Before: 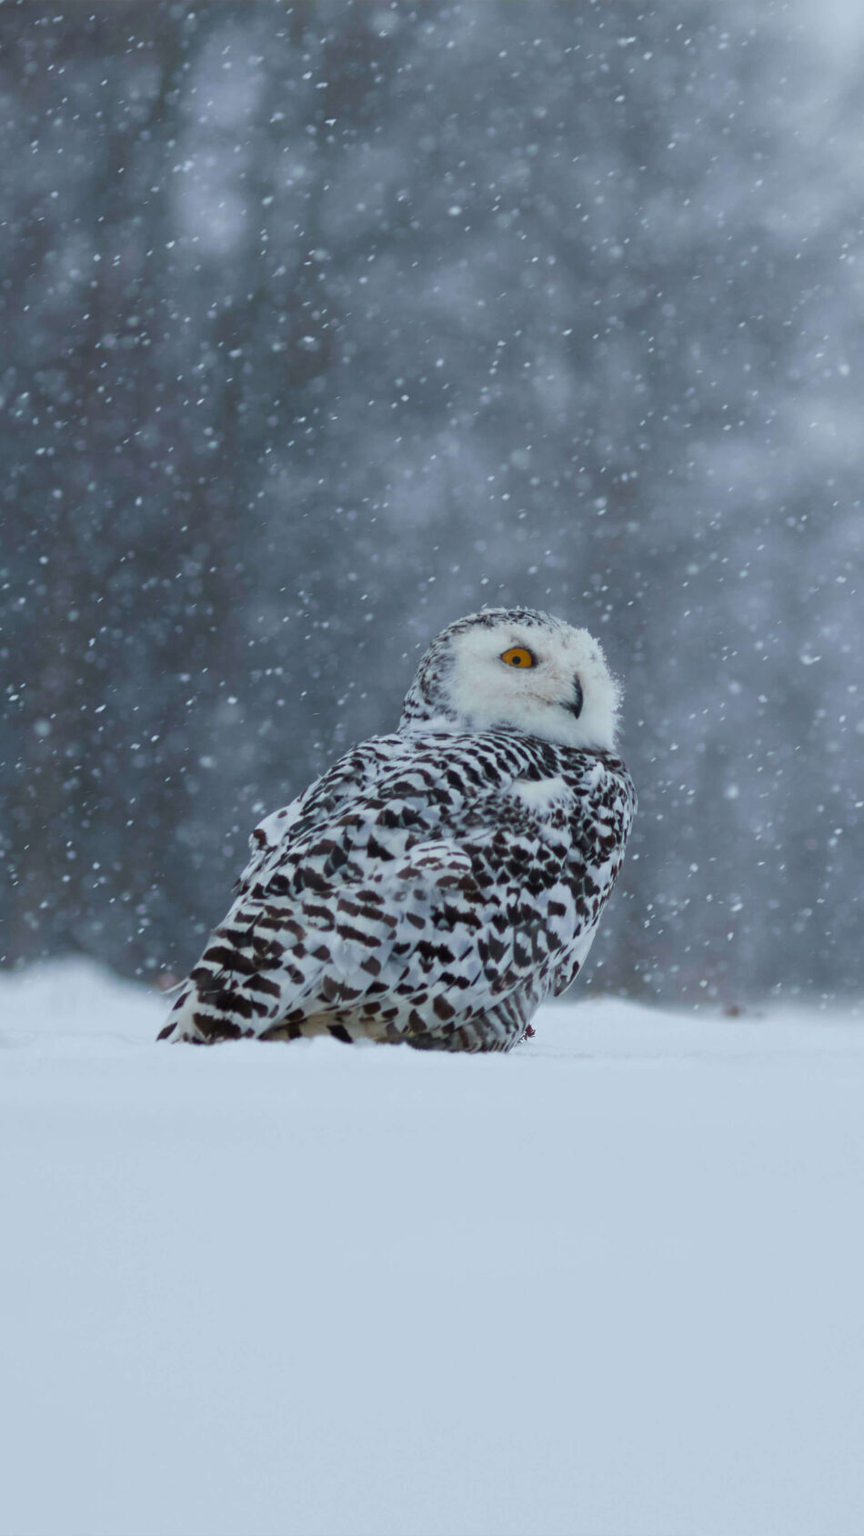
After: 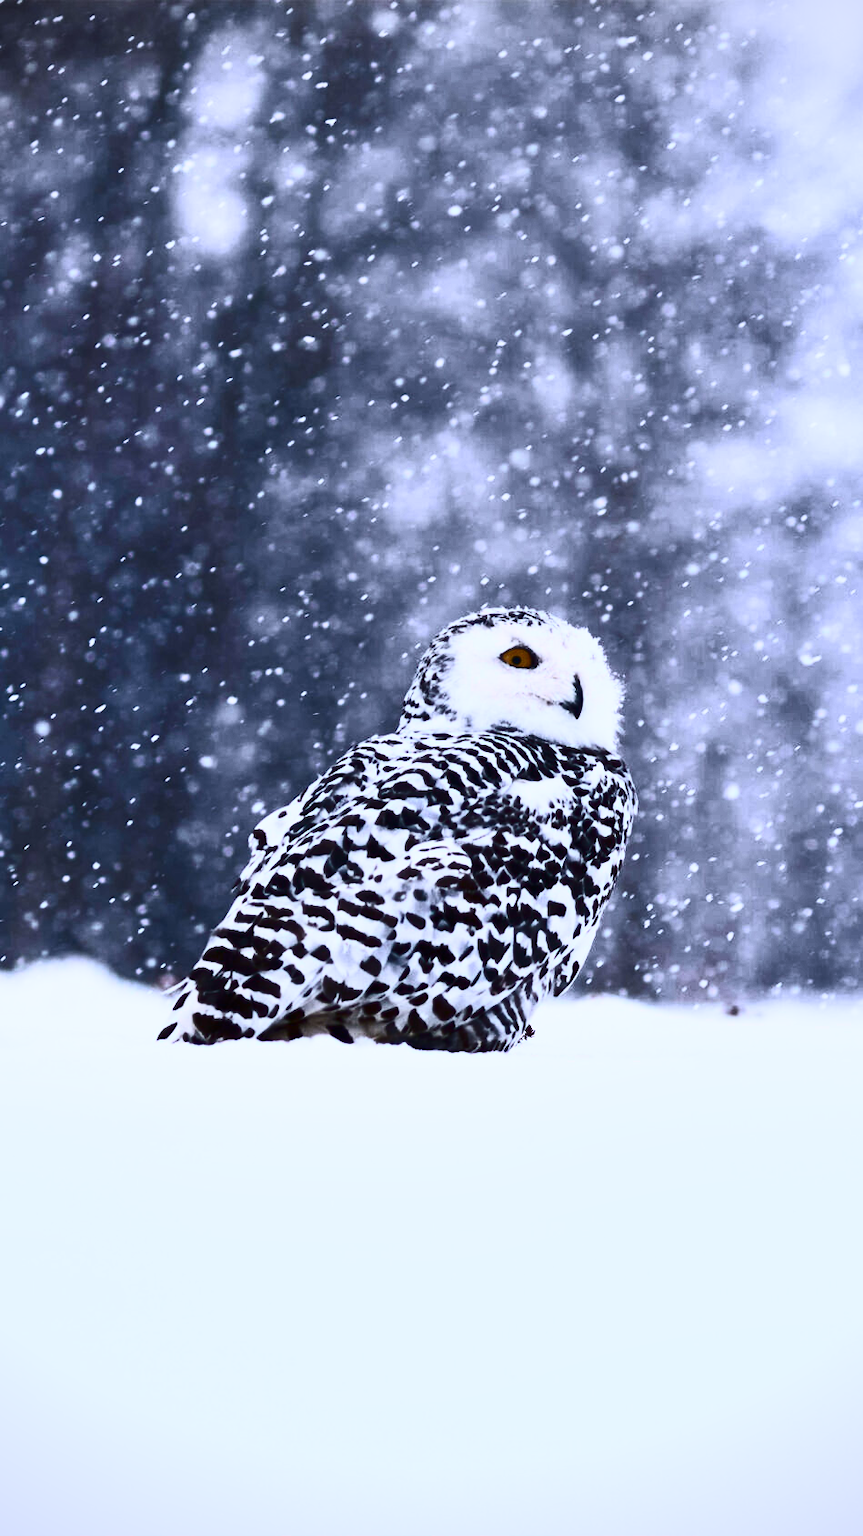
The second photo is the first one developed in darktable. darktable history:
shadows and highlights: low approximation 0.01, soften with gaussian
vignetting: fall-off start 91.19%
contrast brightness saturation: contrast 0.93, brightness 0.2
white balance: red 1.042, blue 1.17
